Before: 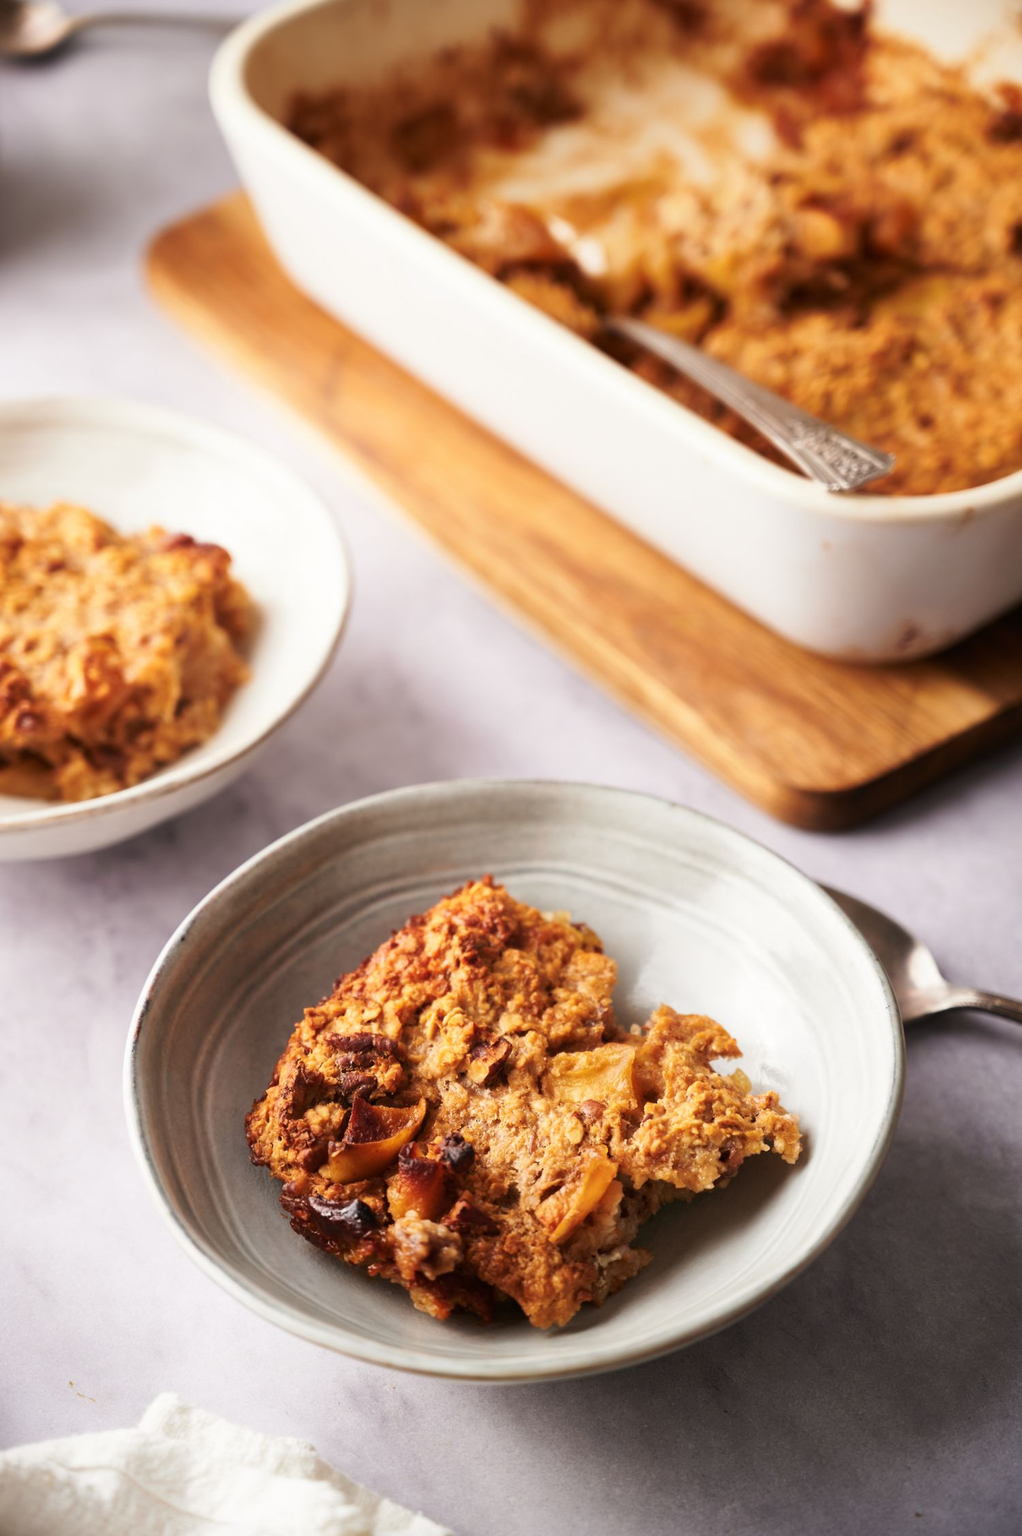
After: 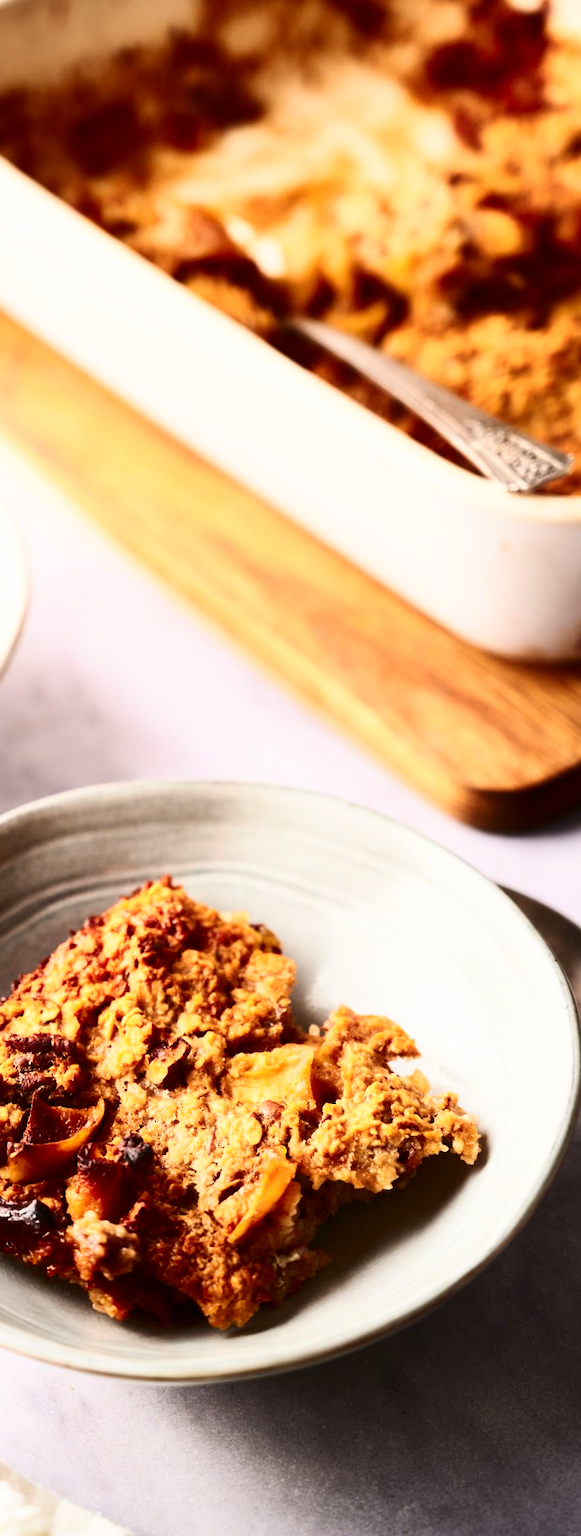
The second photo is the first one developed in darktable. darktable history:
crop: left 31.5%, top 0.013%, right 11.605%
contrast brightness saturation: contrast 0.414, brightness 0.04, saturation 0.249
haze removal: strength -0.042, compatibility mode true, adaptive false
